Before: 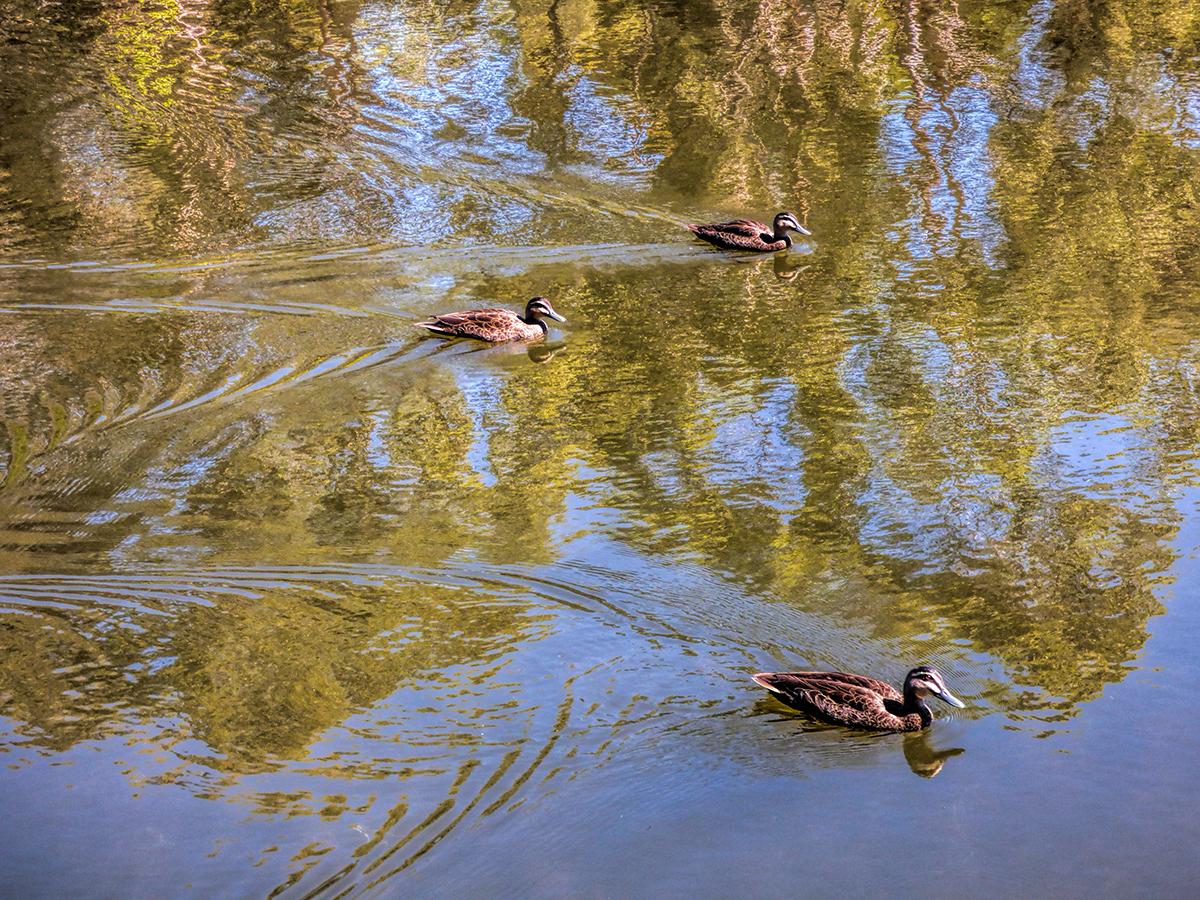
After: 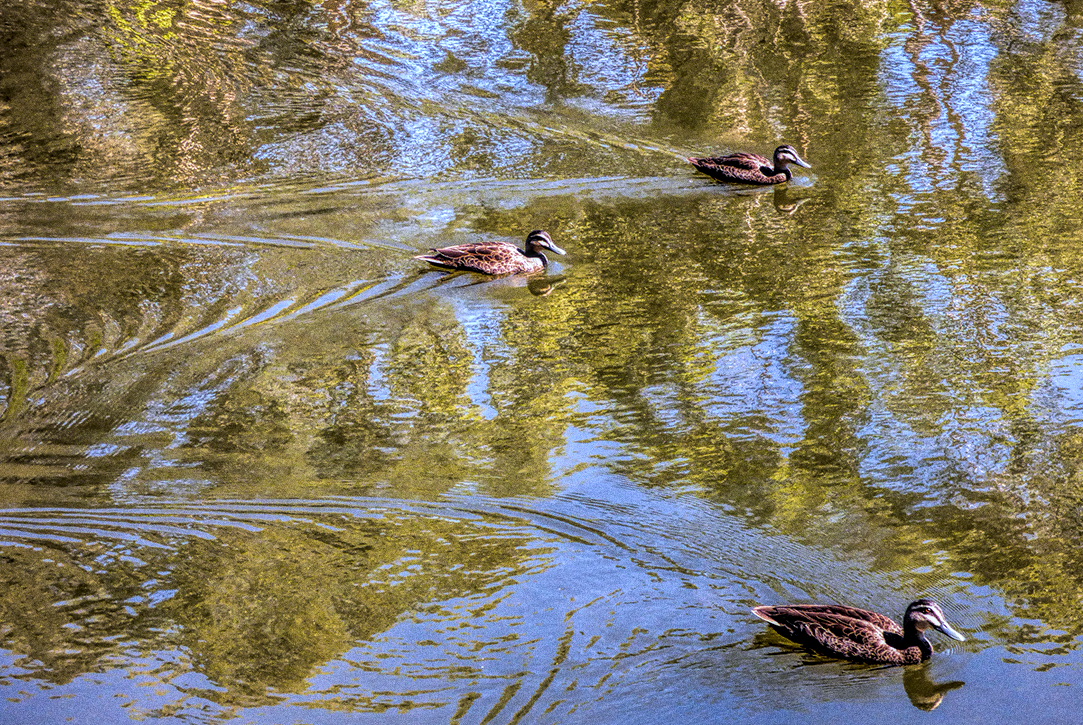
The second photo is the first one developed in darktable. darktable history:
white balance: red 0.954, blue 1.079
local contrast: detail 130%
grain: coarseness 0.09 ISO, strength 40%
crop: top 7.49%, right 9.717%, bottom 11.943%
